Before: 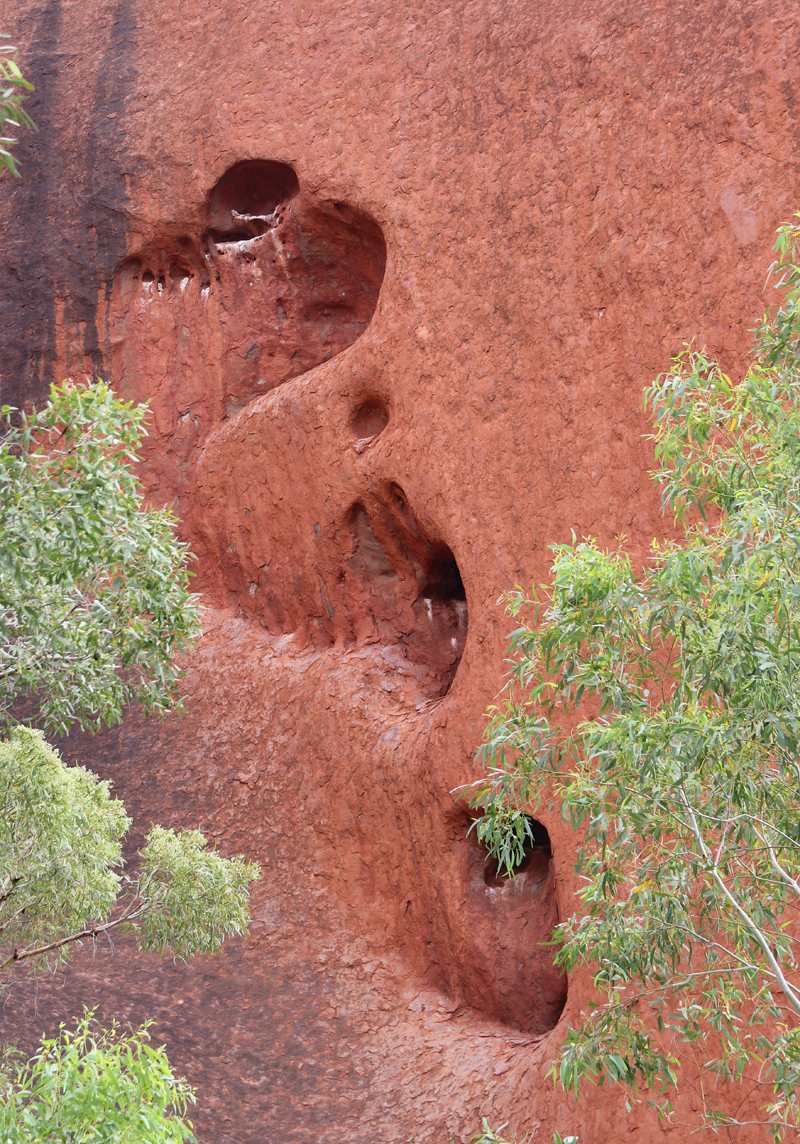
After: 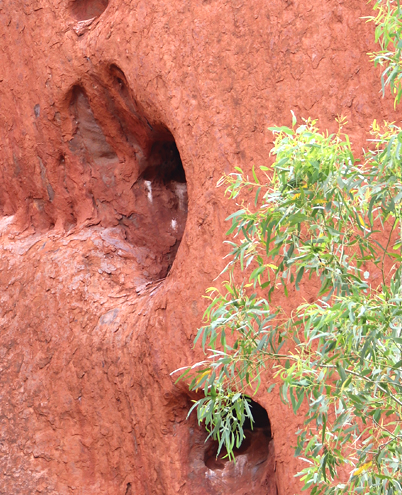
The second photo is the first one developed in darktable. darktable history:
exposure: black level correction 0, exposure 0.5 EV, compensate exposure bias true, compensate highlight preservation false
crop: left 35.03%, top 36.625%, right 14.663%, bottom 20.057%
